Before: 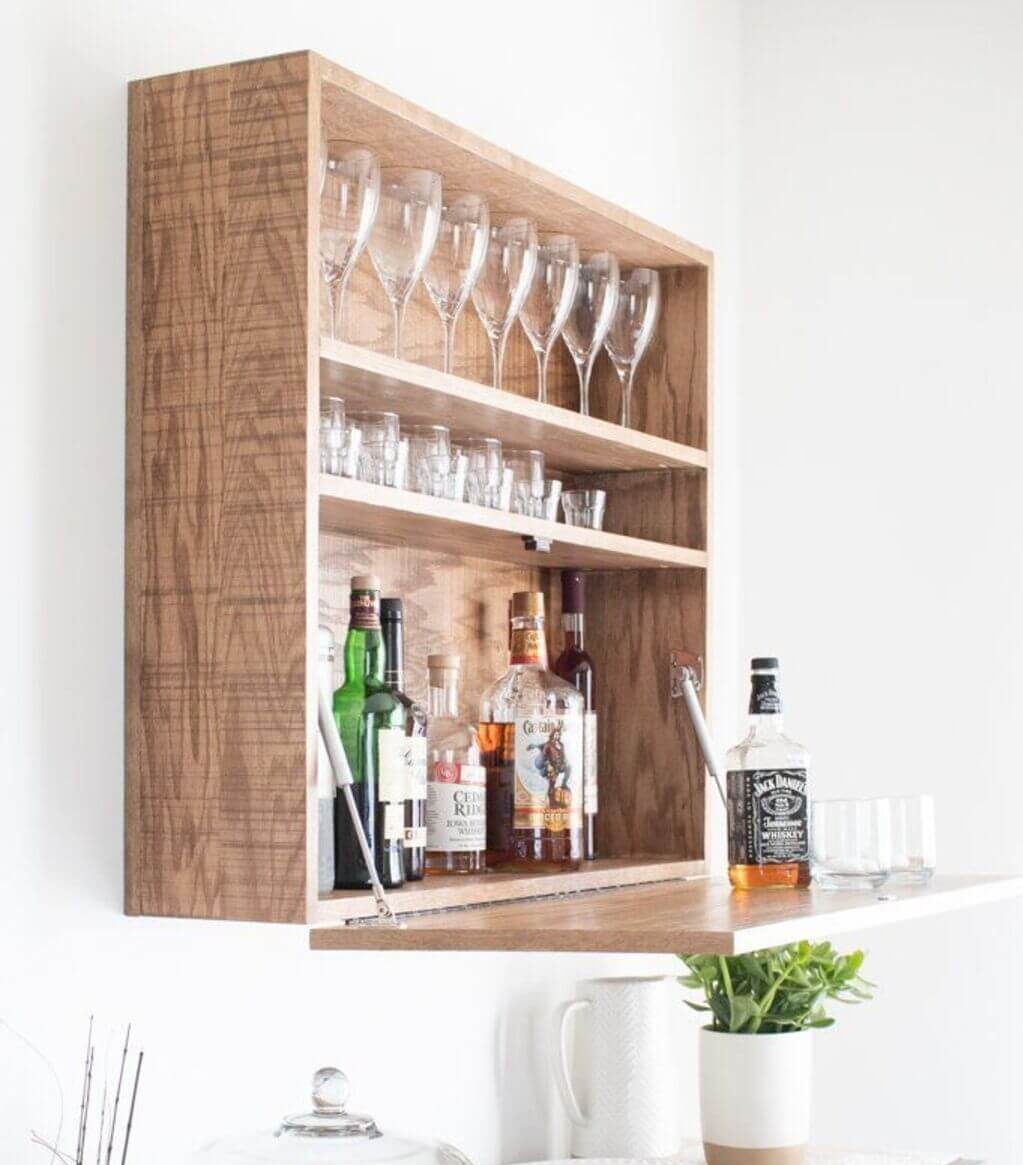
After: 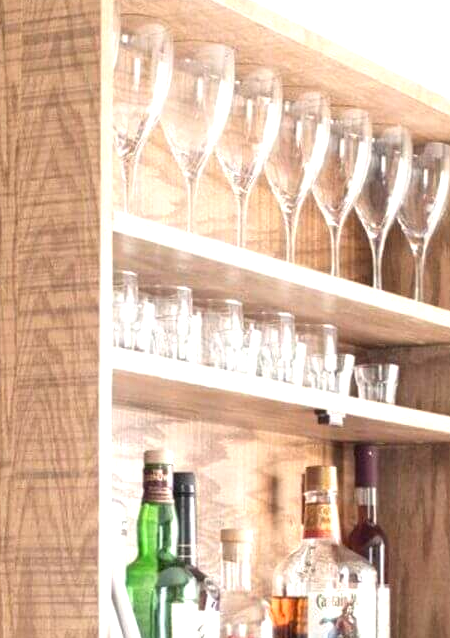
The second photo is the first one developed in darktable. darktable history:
exposure: exposure 0.6 EV, compensate highlight preservation false
crop: left 20.248%, top 10.86%, right 35.675%, bottom 34.321%
color correction: highlights b* 3
